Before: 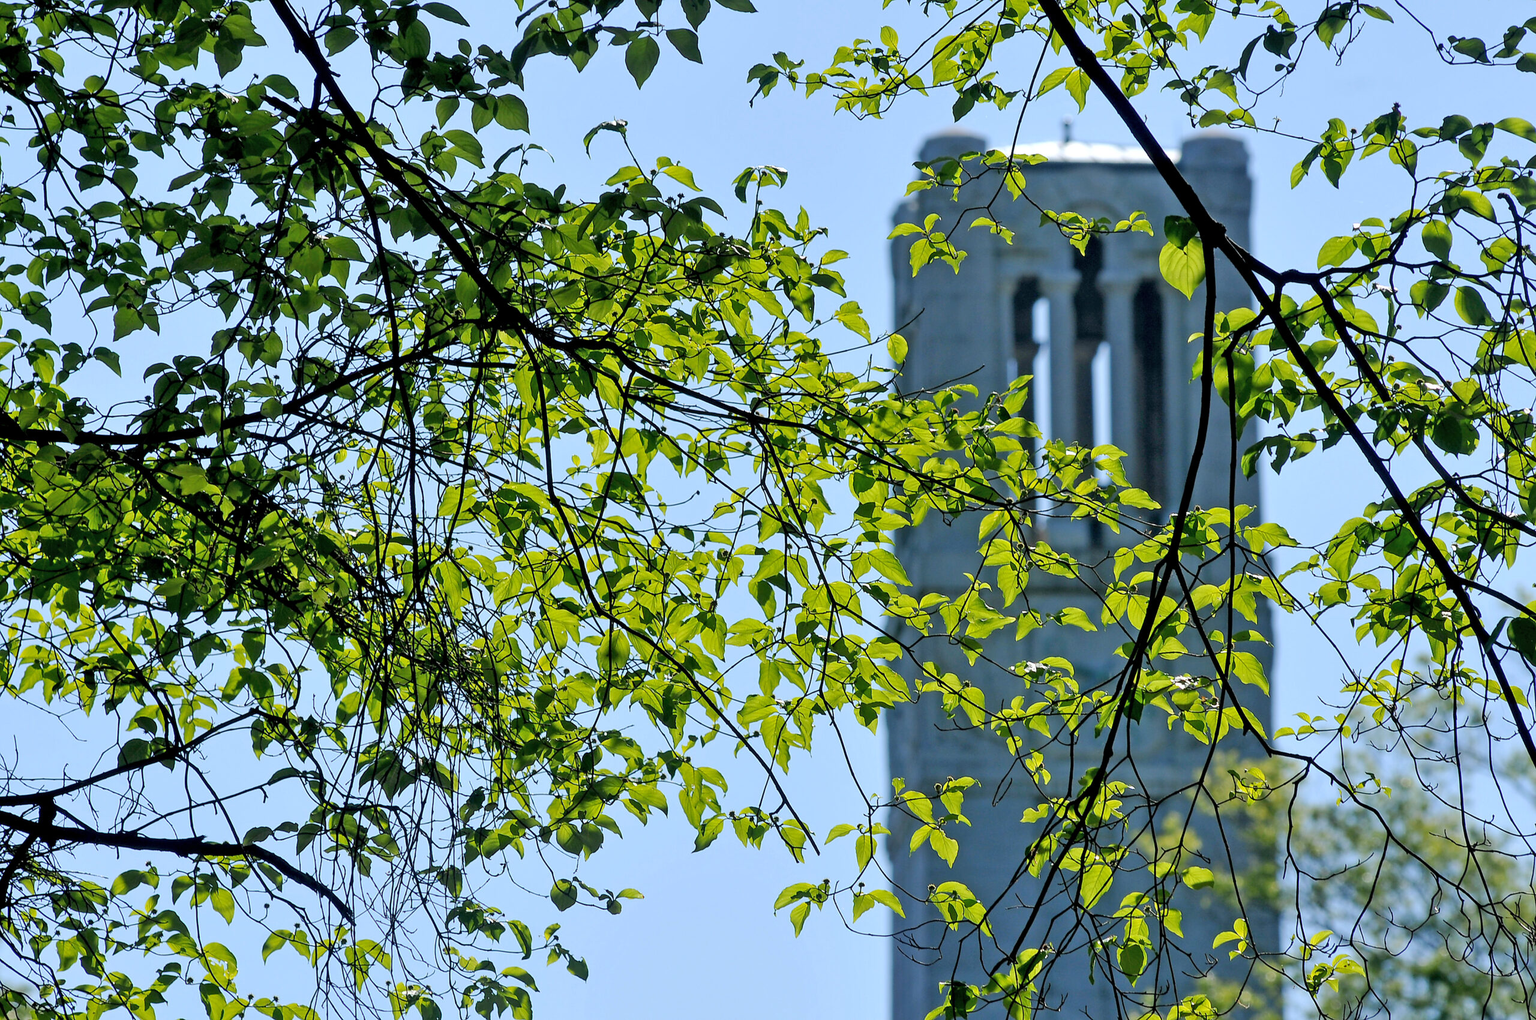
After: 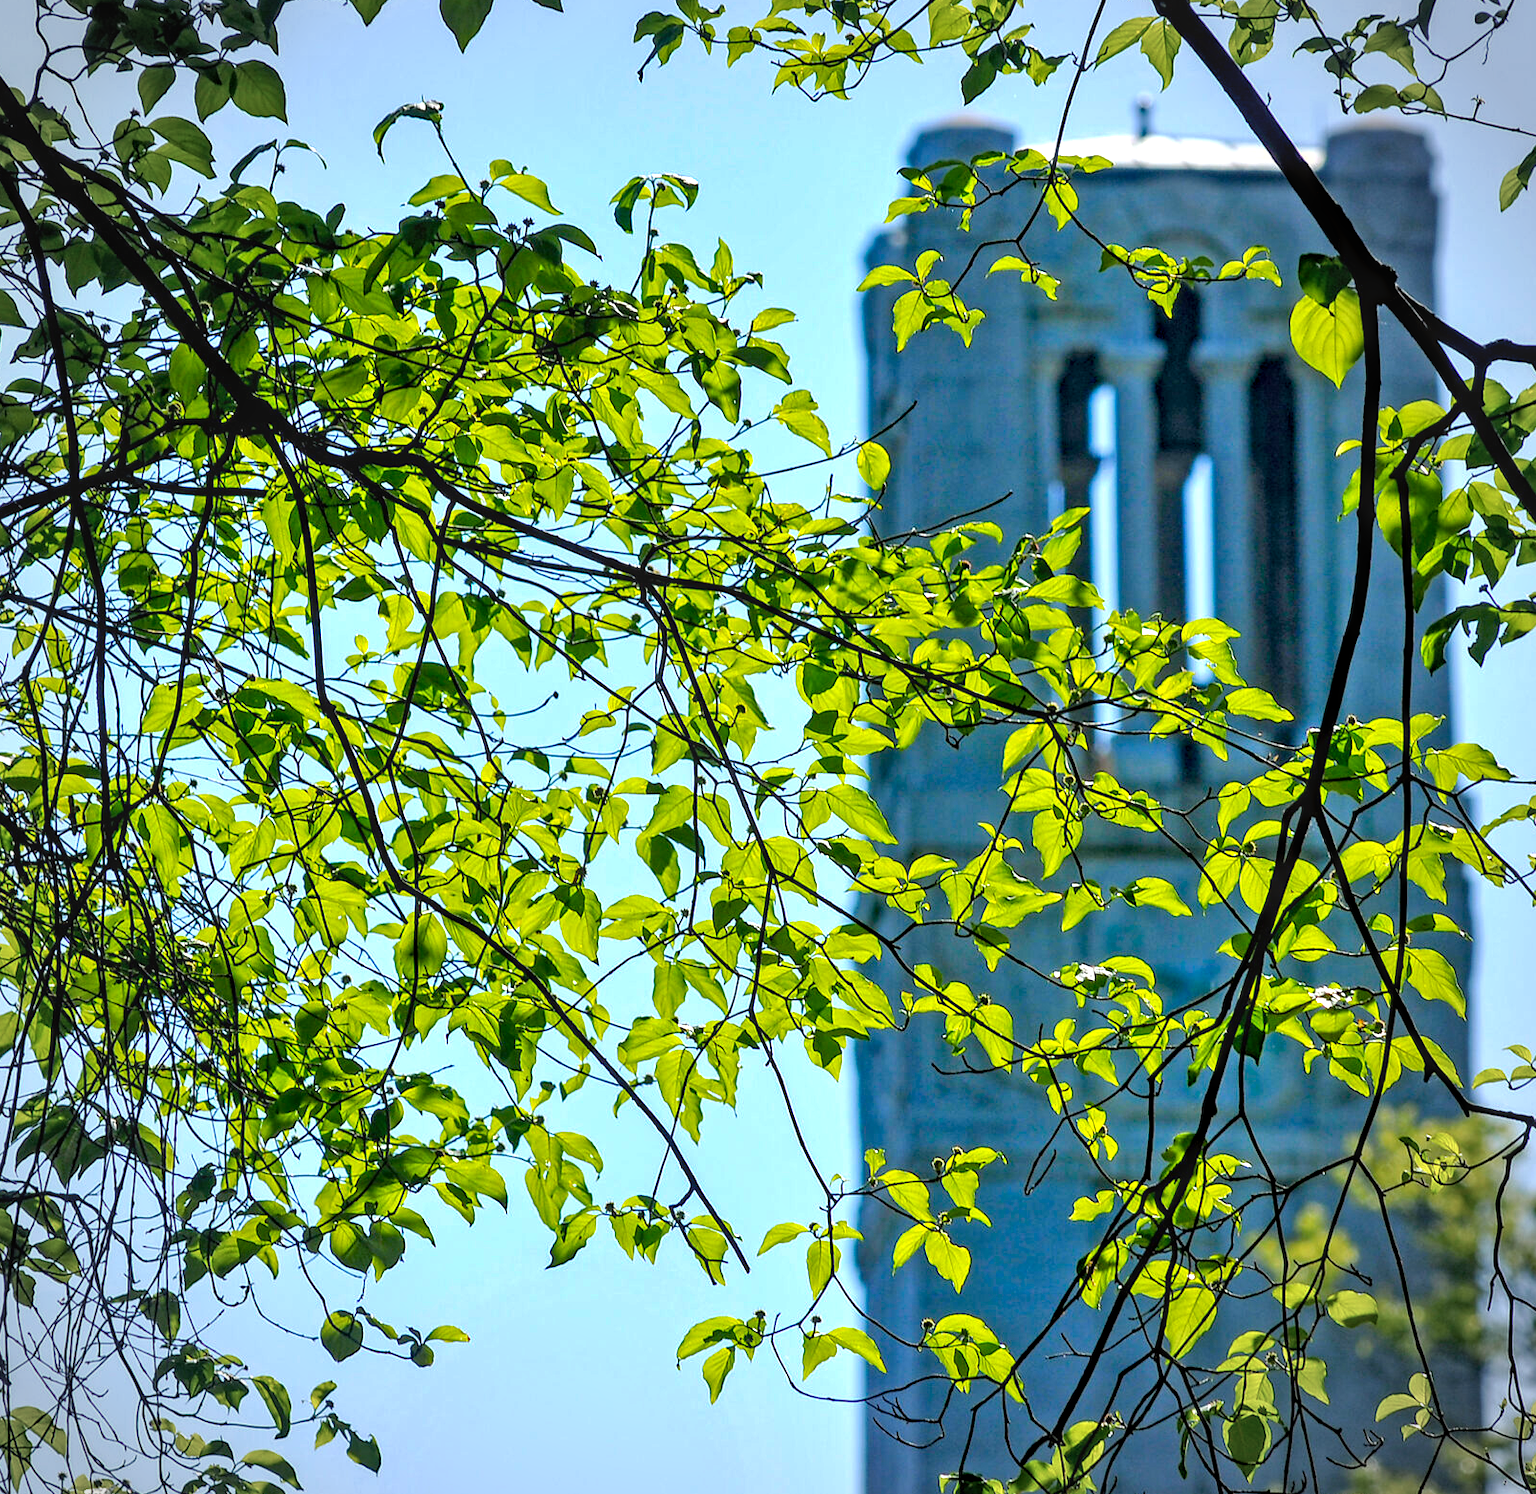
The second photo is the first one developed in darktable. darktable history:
haze removal: strength 0.296, distance 0.246, compatibility mode true, adaptive false
crop and rotate: left 22.773%, top 5.637%, right 14.425%, bottom 2.352%
color balance rgb: linear chroma grading › global chroma 15.244%, perceptual saturation grading › global saturation 25.463%
vignetting: automatic ratio true
exposure: black level correction -0.002, exposure 0.546 EV, compensate highlight preservation false
local contrast: on, module defaults
